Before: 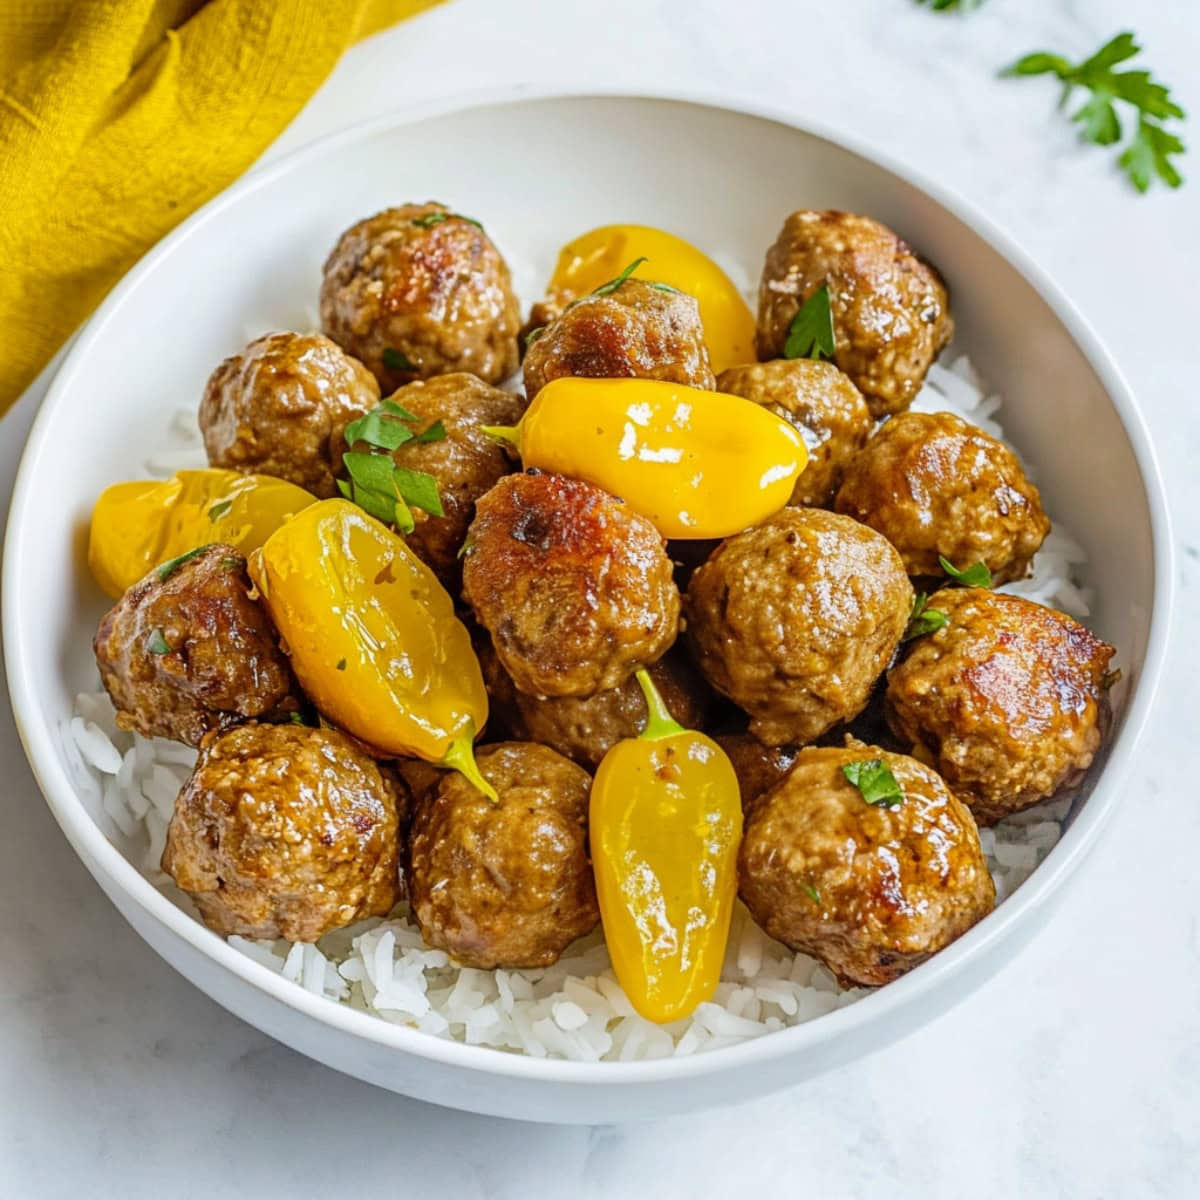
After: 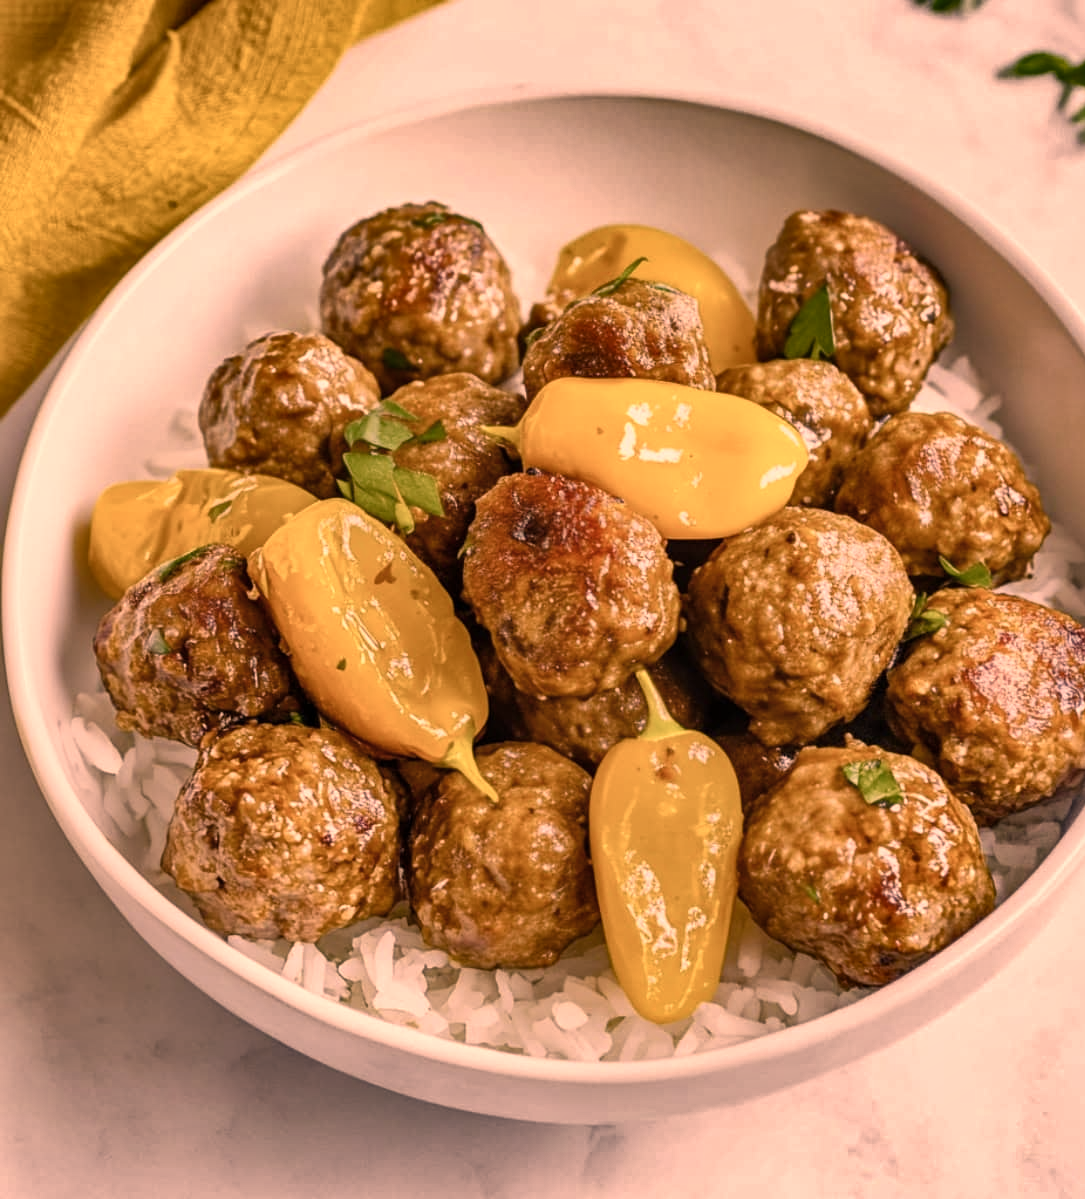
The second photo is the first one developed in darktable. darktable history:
crop: right 9.519%, bottom 0.03%
color correction: highlights a* 39.4, highlights b* 39.63, saturation 0.69
shadows and highlights: shadows 76.08, highlights -60.83, soften with gaussian
color balance rgb: perceptual saturation grading › global saturation 0.568%, perceptual saturation grading › highlights -25.03%, perceptual saturation grading › shadows 29.908%, contrast 4.061%
